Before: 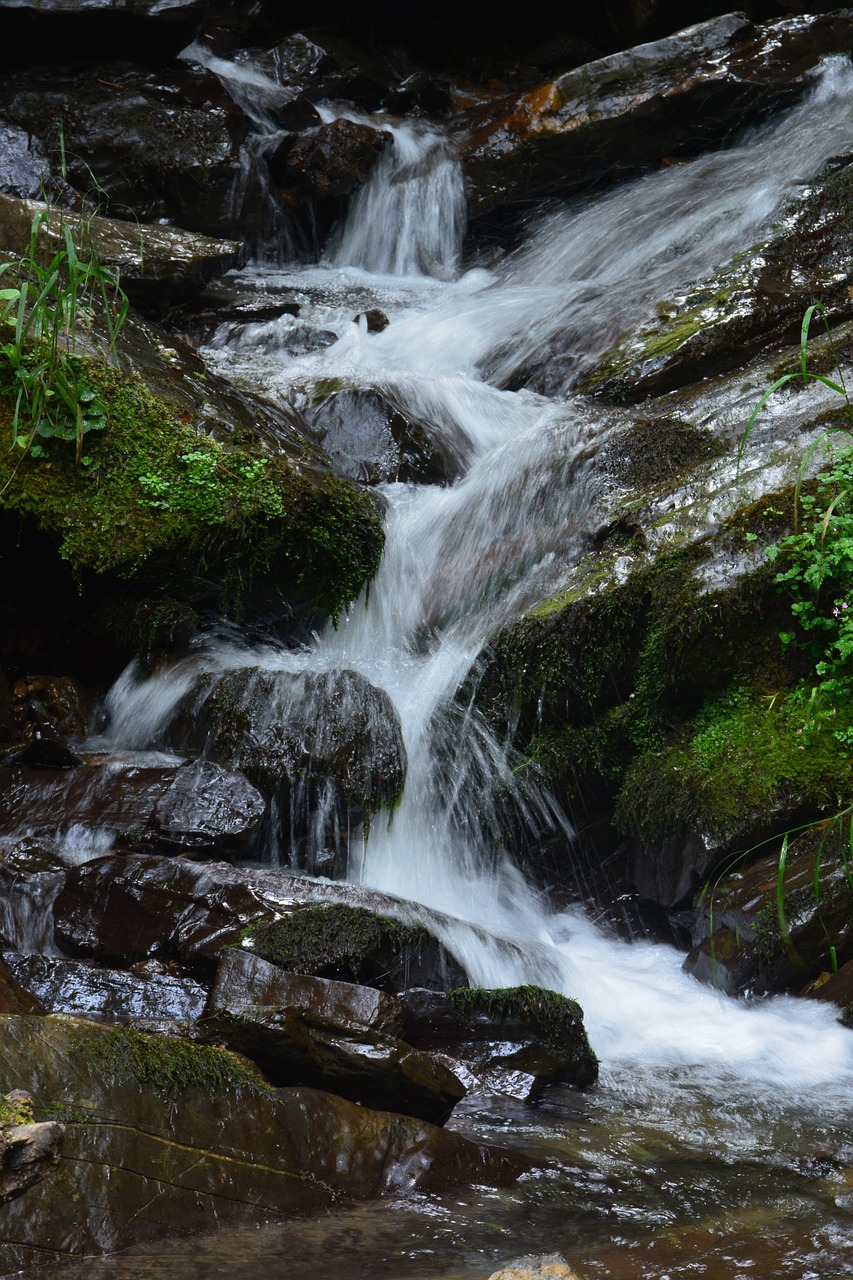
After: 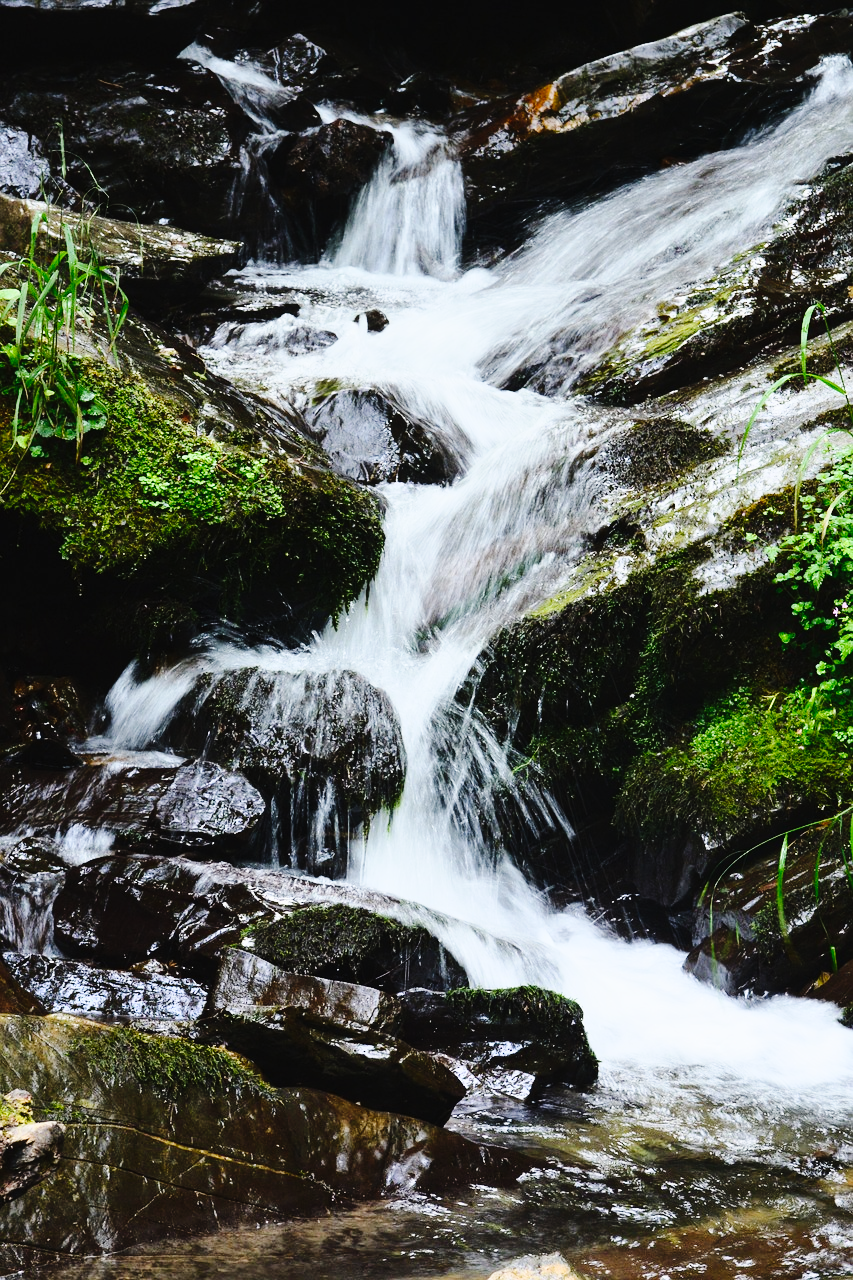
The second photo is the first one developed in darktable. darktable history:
tone curve: curves: ch0 [(0, 0.014) (0.12, 0.096) (0.386, 0.49) (0.54, 0.684) (0.751, 0.855) (0.89, 0.943) (0.998, 0.989)]; ch1 [(0, 0) (0.133, 0.099) (0.437, 0.41) (0.5, 0.5) (0.517, 0.536) (0.548, 0.575) (0.582, 0.639) (0.627, 0.692) (0.836, 0.868) (1, 1)]; ch2 [(0, 0) (0.374, 0.341) (0.456, 0.443) (0.478, 0.49) (0.501, 0.5) (0.528, 0.538) (0.55, 0.6) (0.572, 0.633) (0.702, 0.775) (1, 1)], preserve colors none
base curve: curves: ch0 [(0, 0) (0.028, 0.03) (0.121, 0.232) (0.46, 0.748) (0.859, 0.968) (1, 1)]
